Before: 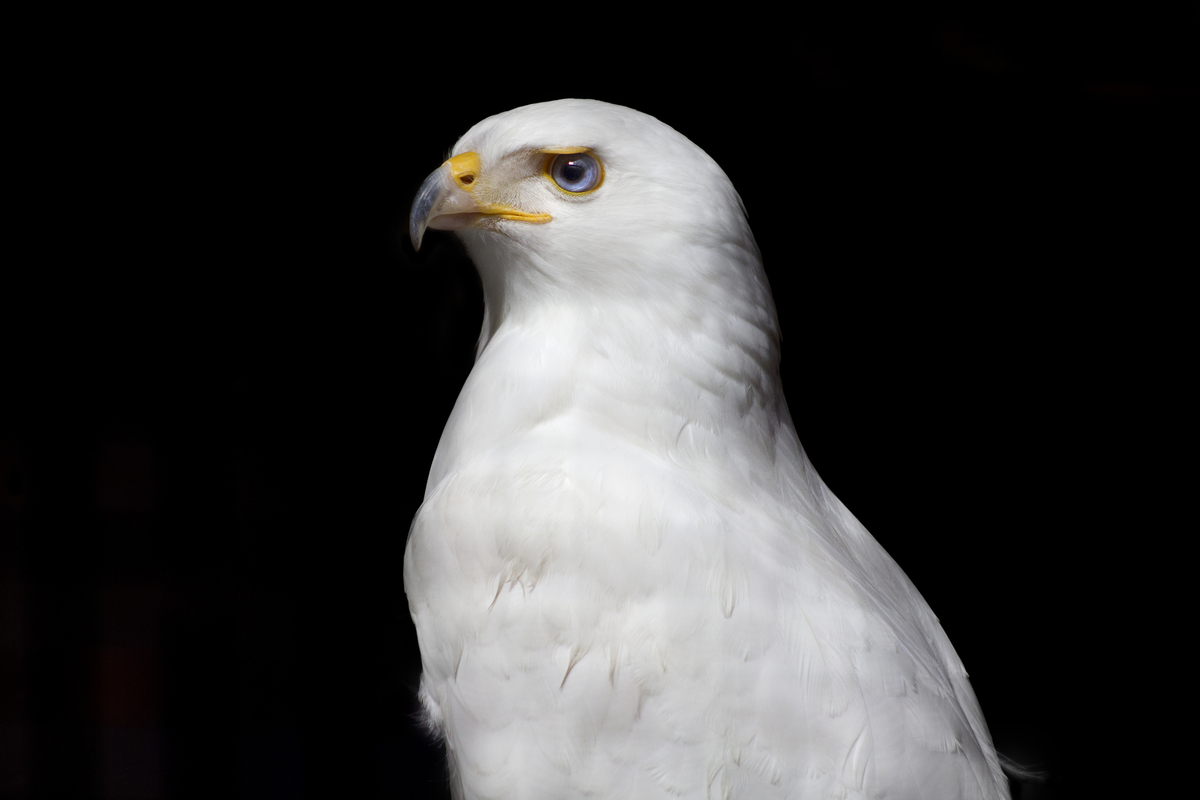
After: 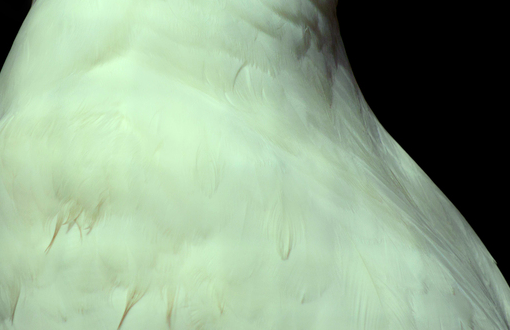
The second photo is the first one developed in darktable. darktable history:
color correction: highlights a* -10.77, highlights b* 9.87, saturation 1.72
crop: left 36.973%, top 44.845%, right 20.518%, bottom 13.82%
